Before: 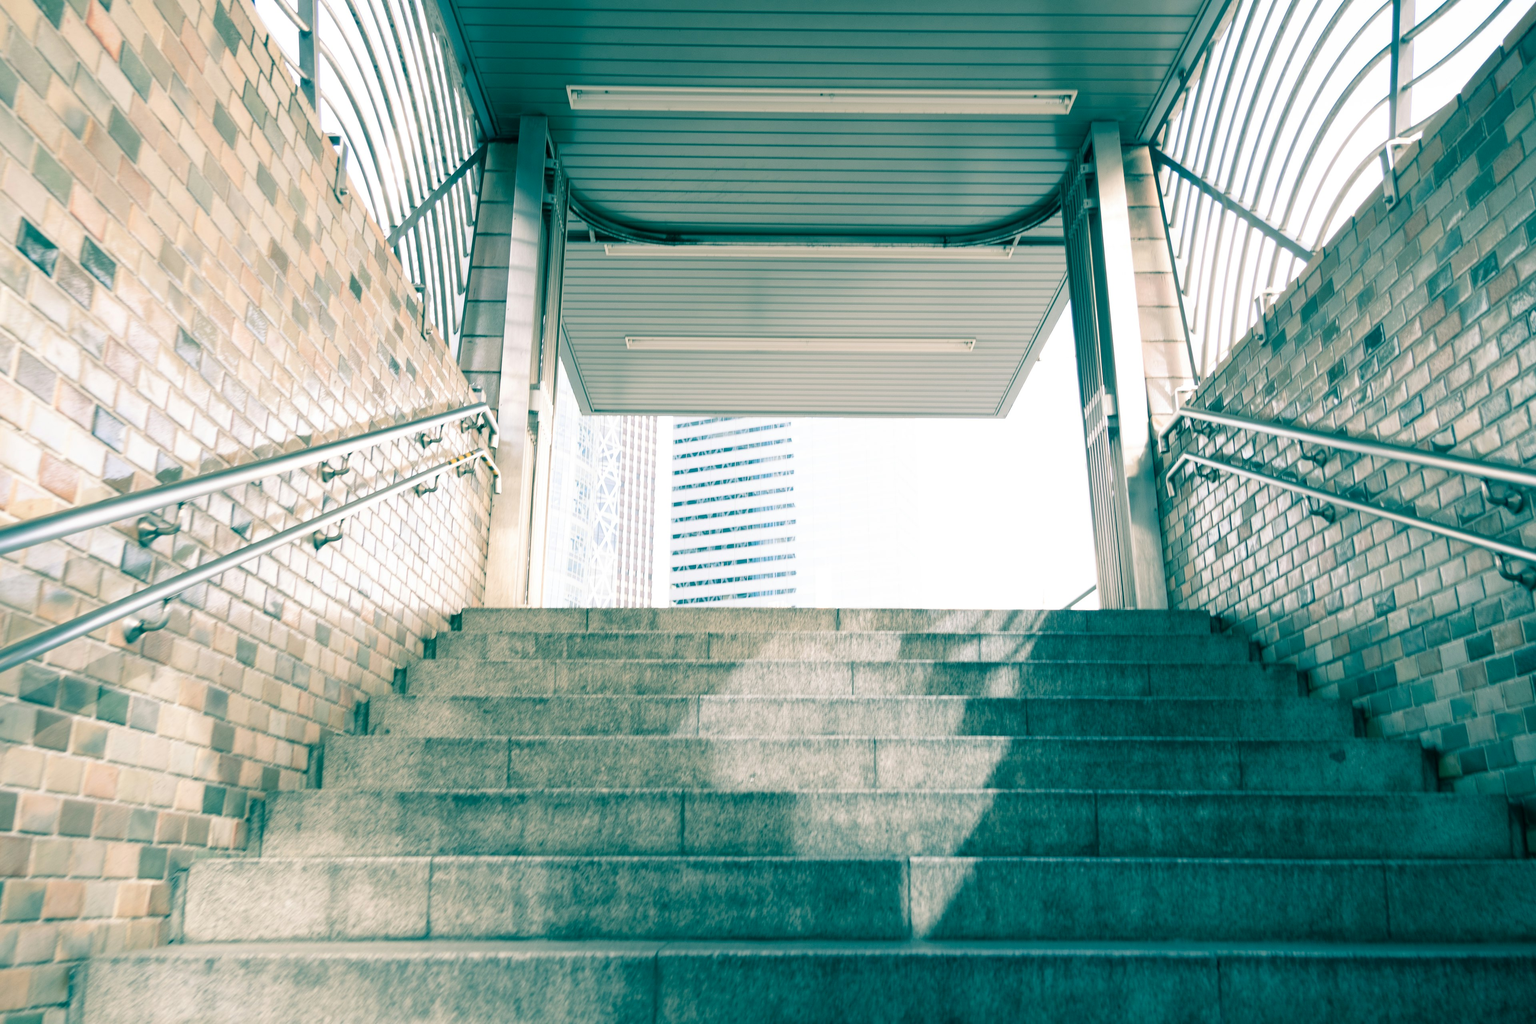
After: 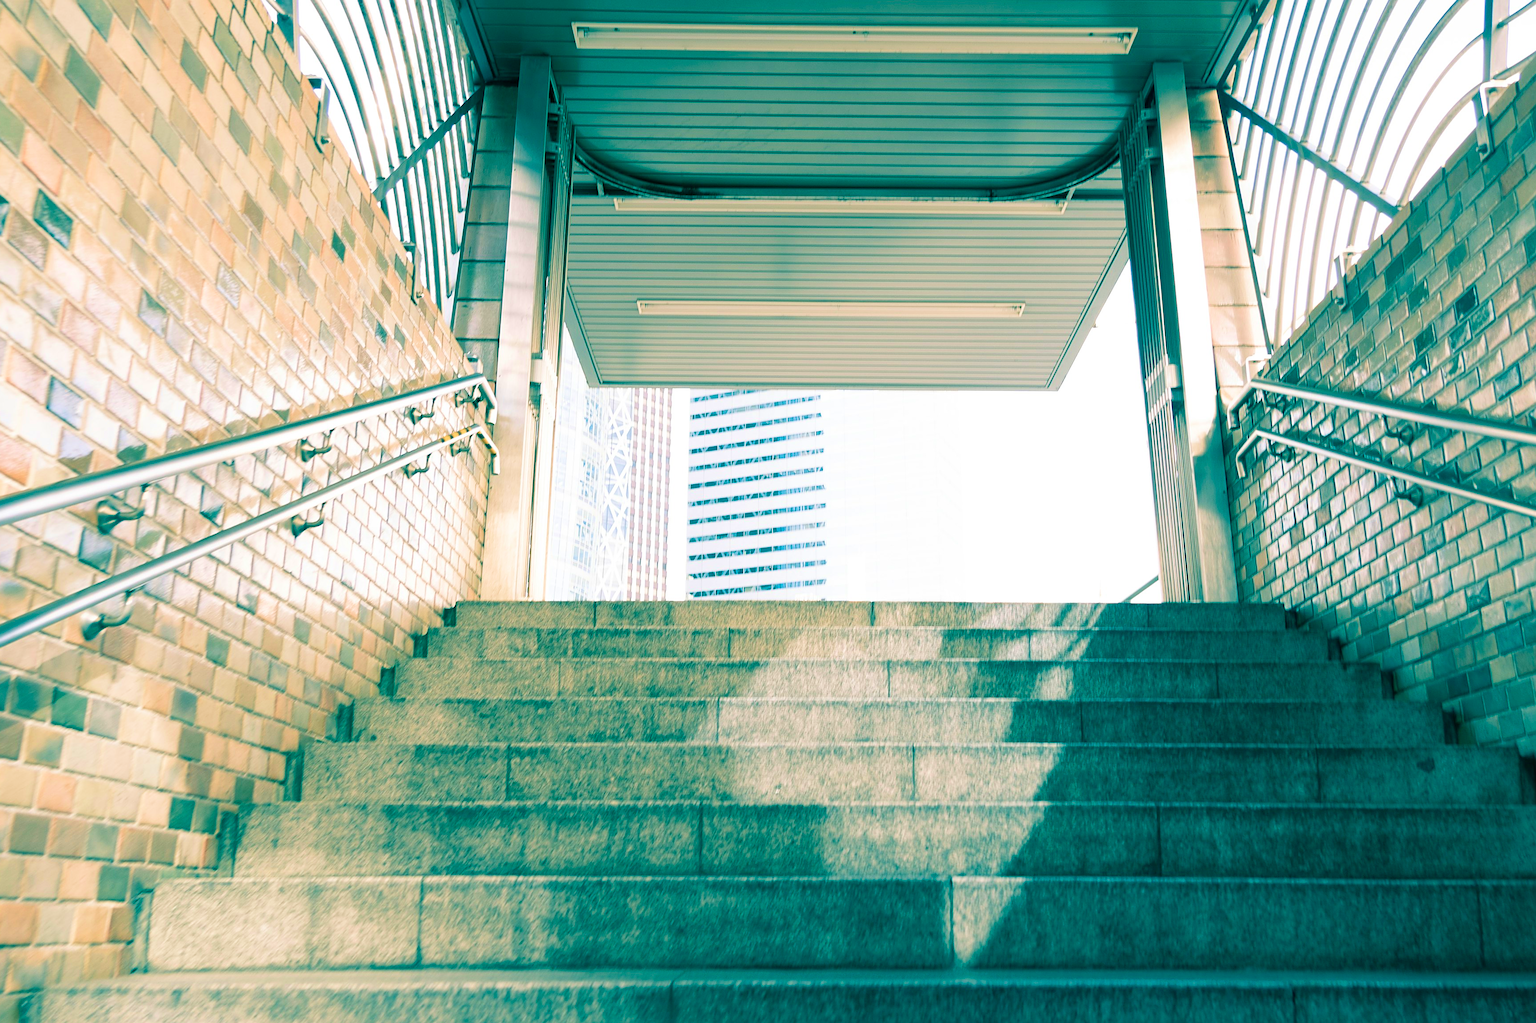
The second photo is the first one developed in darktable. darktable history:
crop: left 3.305%, top 6.436%, right 6.389%, bottom 3.258%
velvia: strength 75%
sharpen: on, module defaults
